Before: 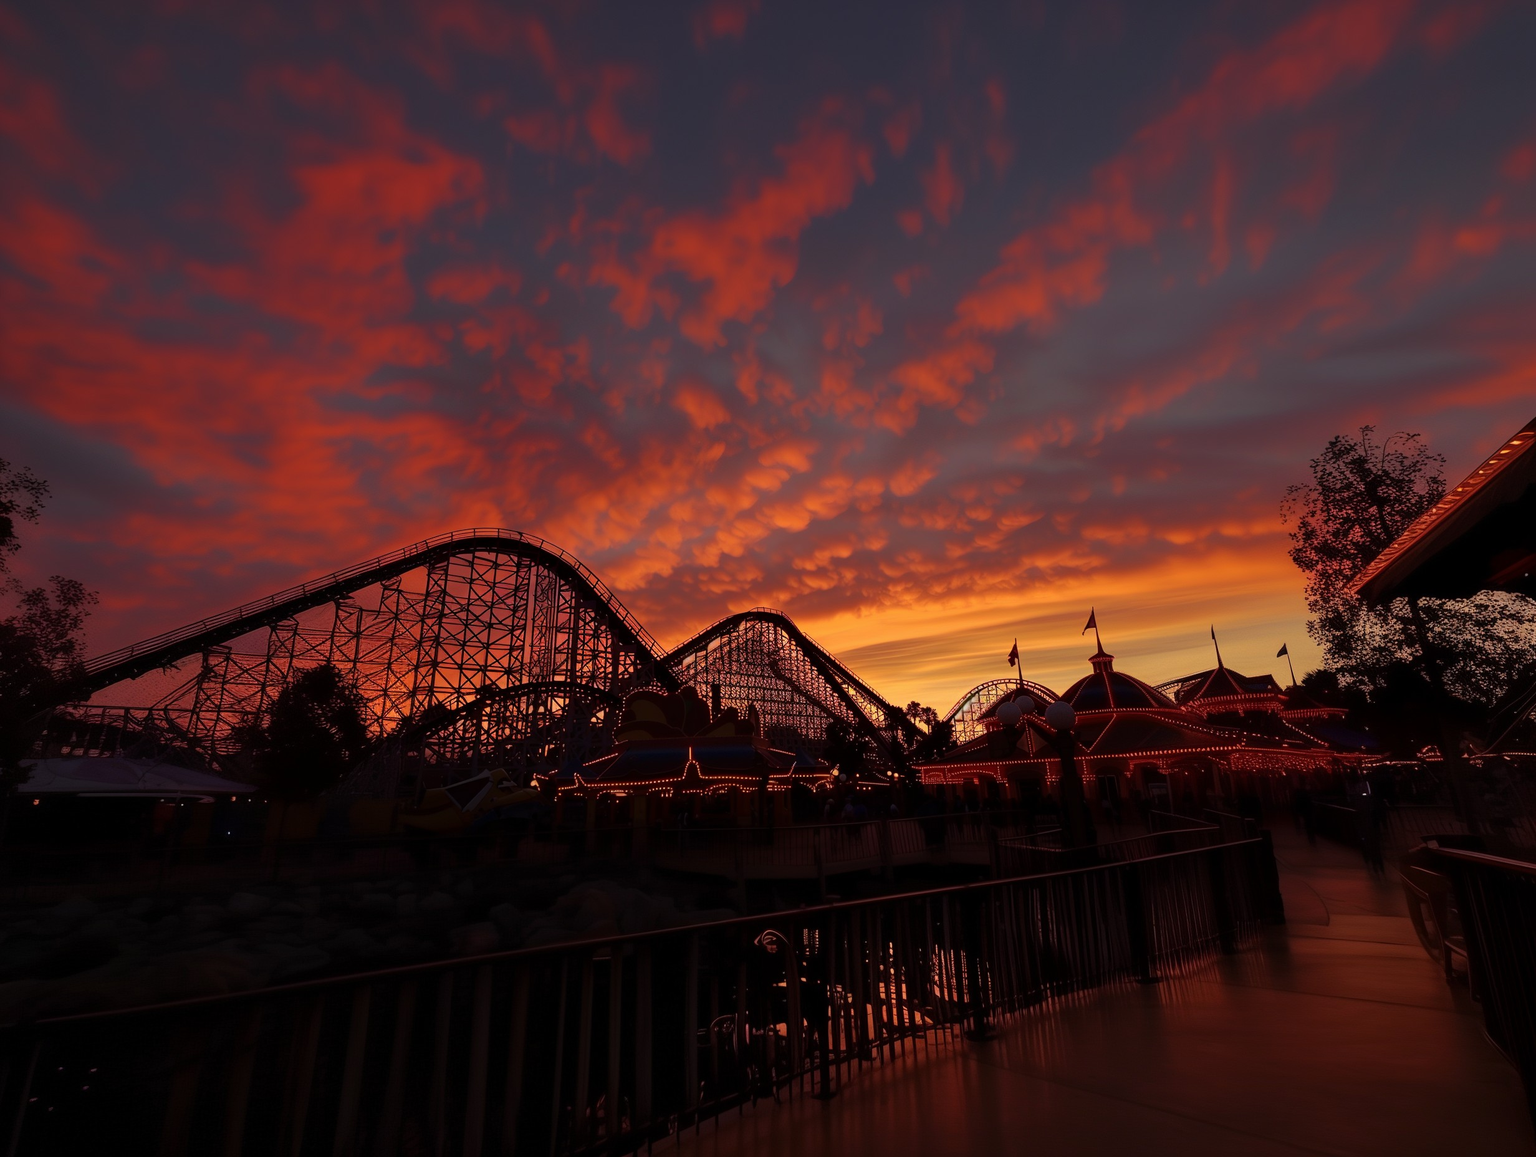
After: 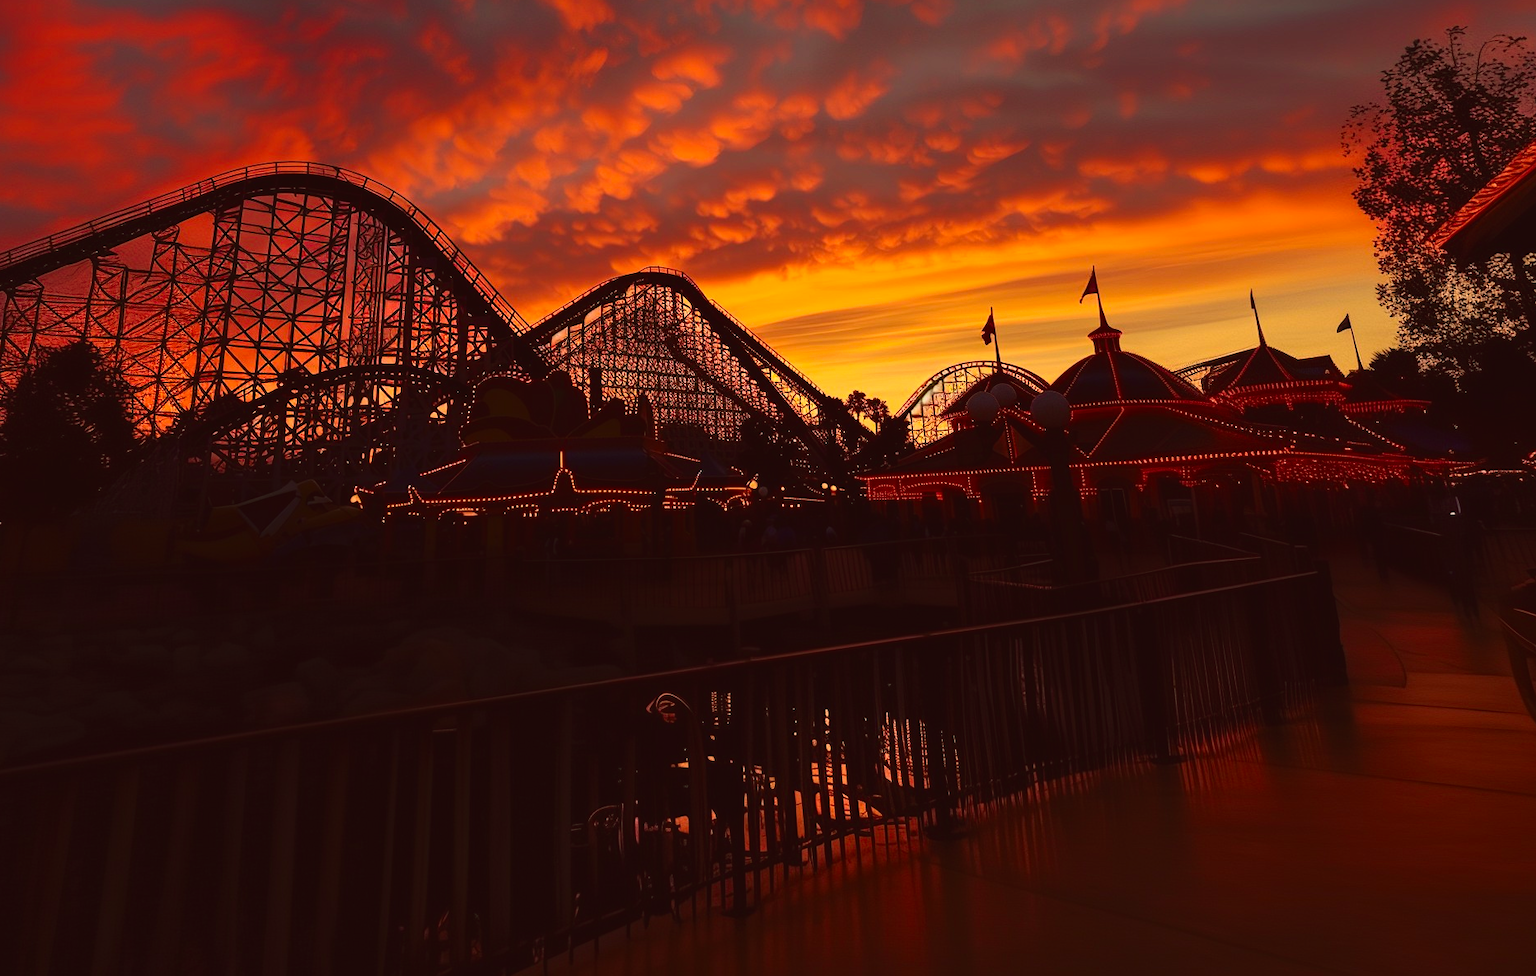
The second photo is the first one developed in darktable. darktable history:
crop and rotate: left 17.299%, top 35.115%, right 7.015%, bottom 1.024%
color balance: lift [1.005, 1.002, 0.998, 0.998], gamma [1, 1.021, 1.02, 0.979], gain [0.923, 1.066, 1.056, 0.934]
contrast brightness saturation: contrast 0.23, brightness 0.1, saturation 0.29
